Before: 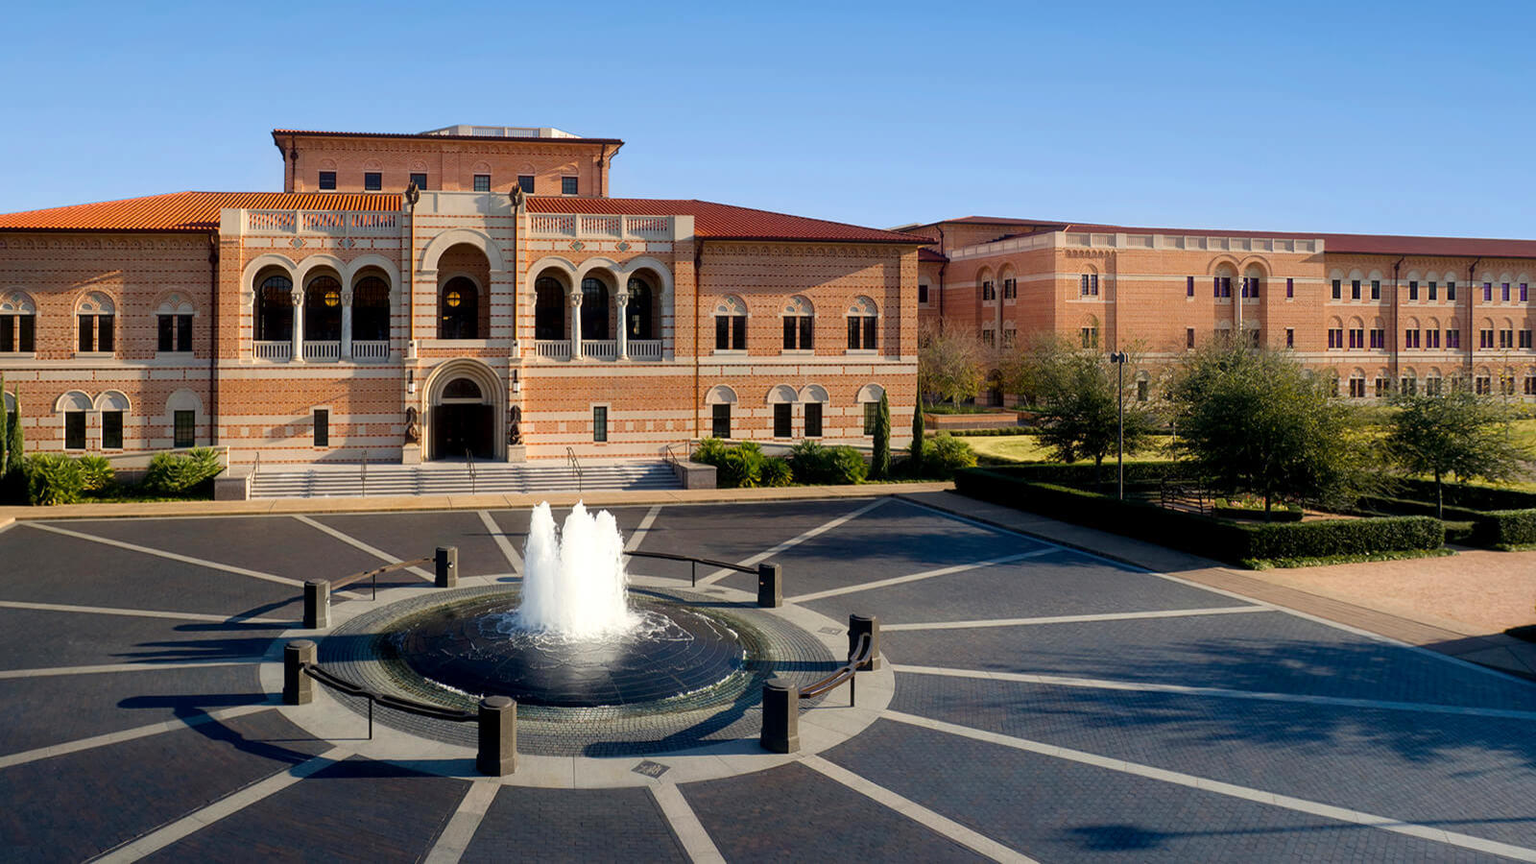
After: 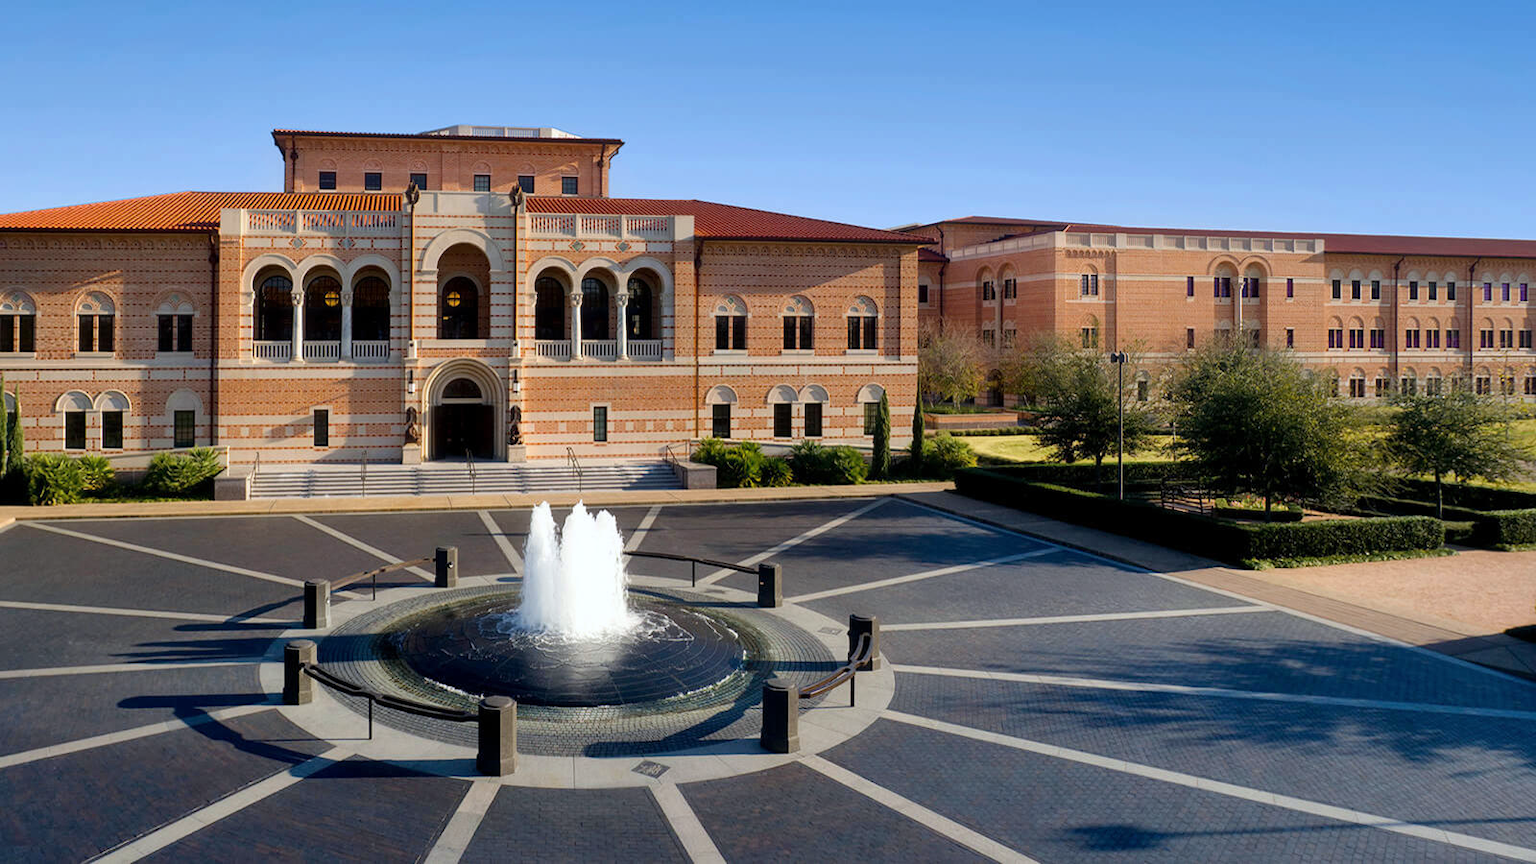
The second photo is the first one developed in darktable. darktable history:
exposure: compensate highlight preservation false
white balance: red 0.976, blue 1.04
shadows and highlights: low approximation 0.01, soften with gaussian
